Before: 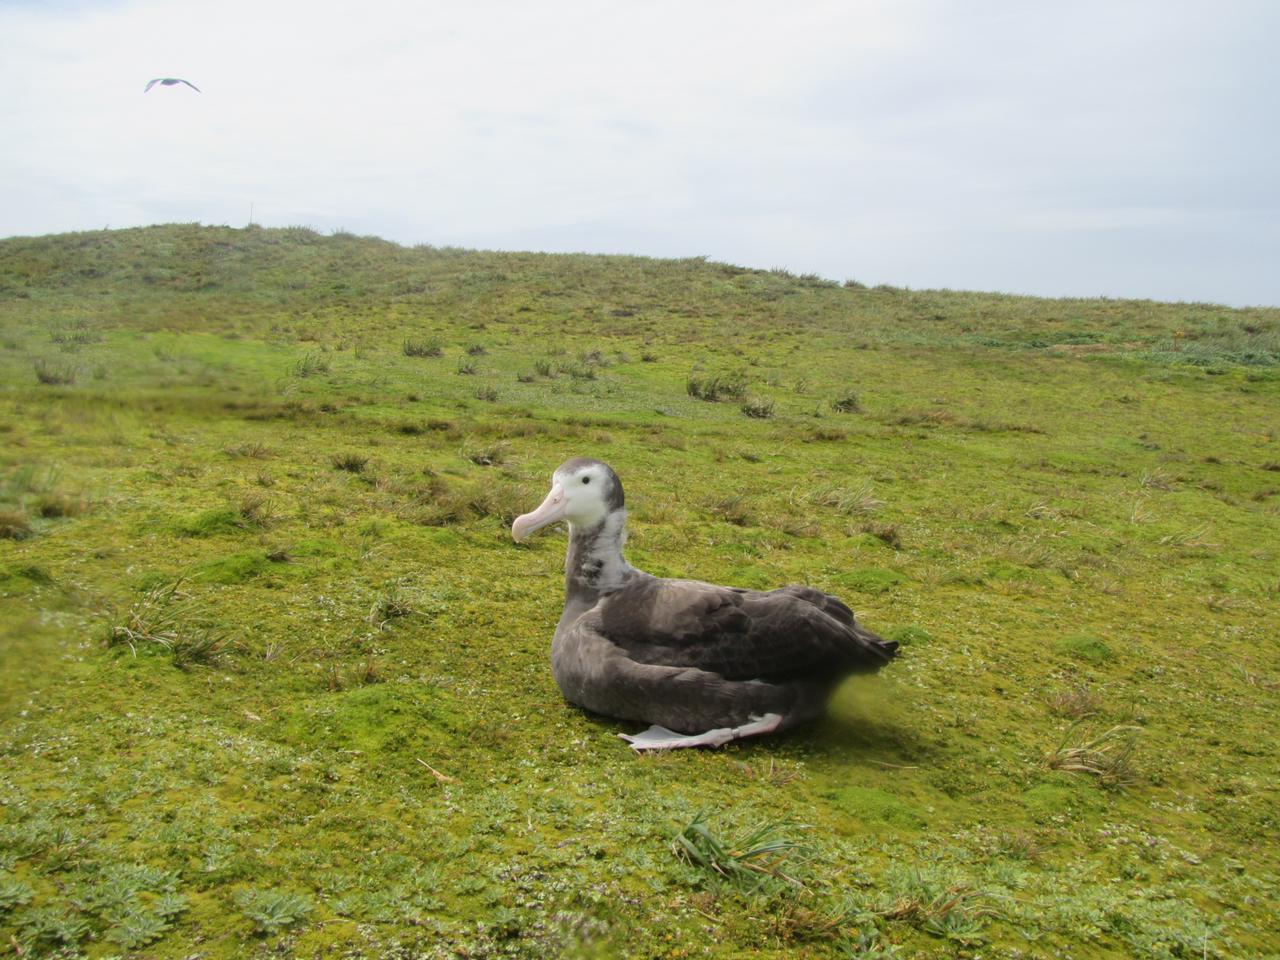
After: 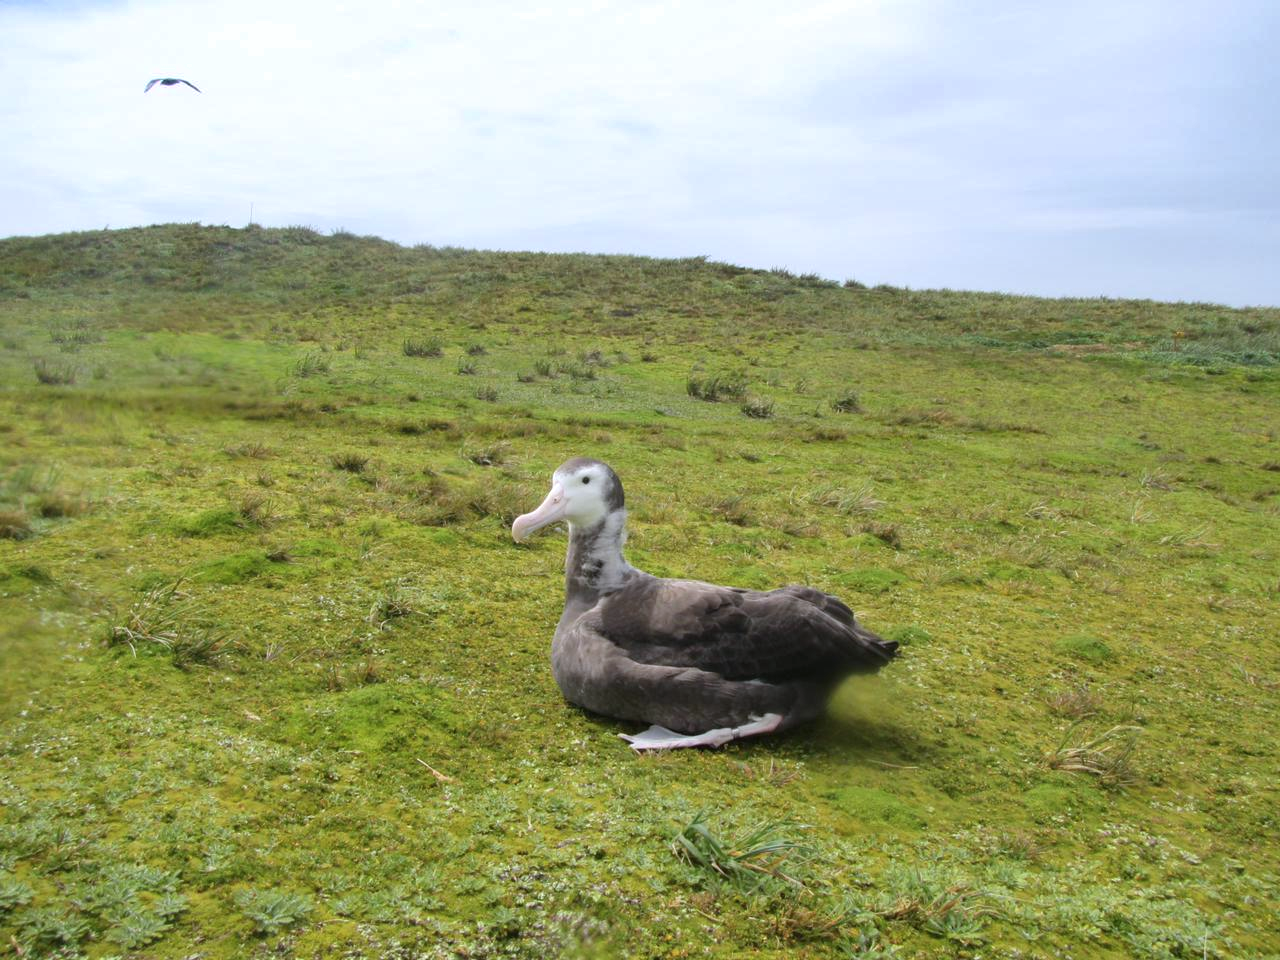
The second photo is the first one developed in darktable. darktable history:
shadows and highlights: shadows 53, soften with gaussian
exposure: exposure 0.197 EV, compensate highlight preservation false
color calibration: illuminant as shot in camera, x 0.358, y 0.373, temperature 4628.91 K
tone equalizer: on, module defaults
